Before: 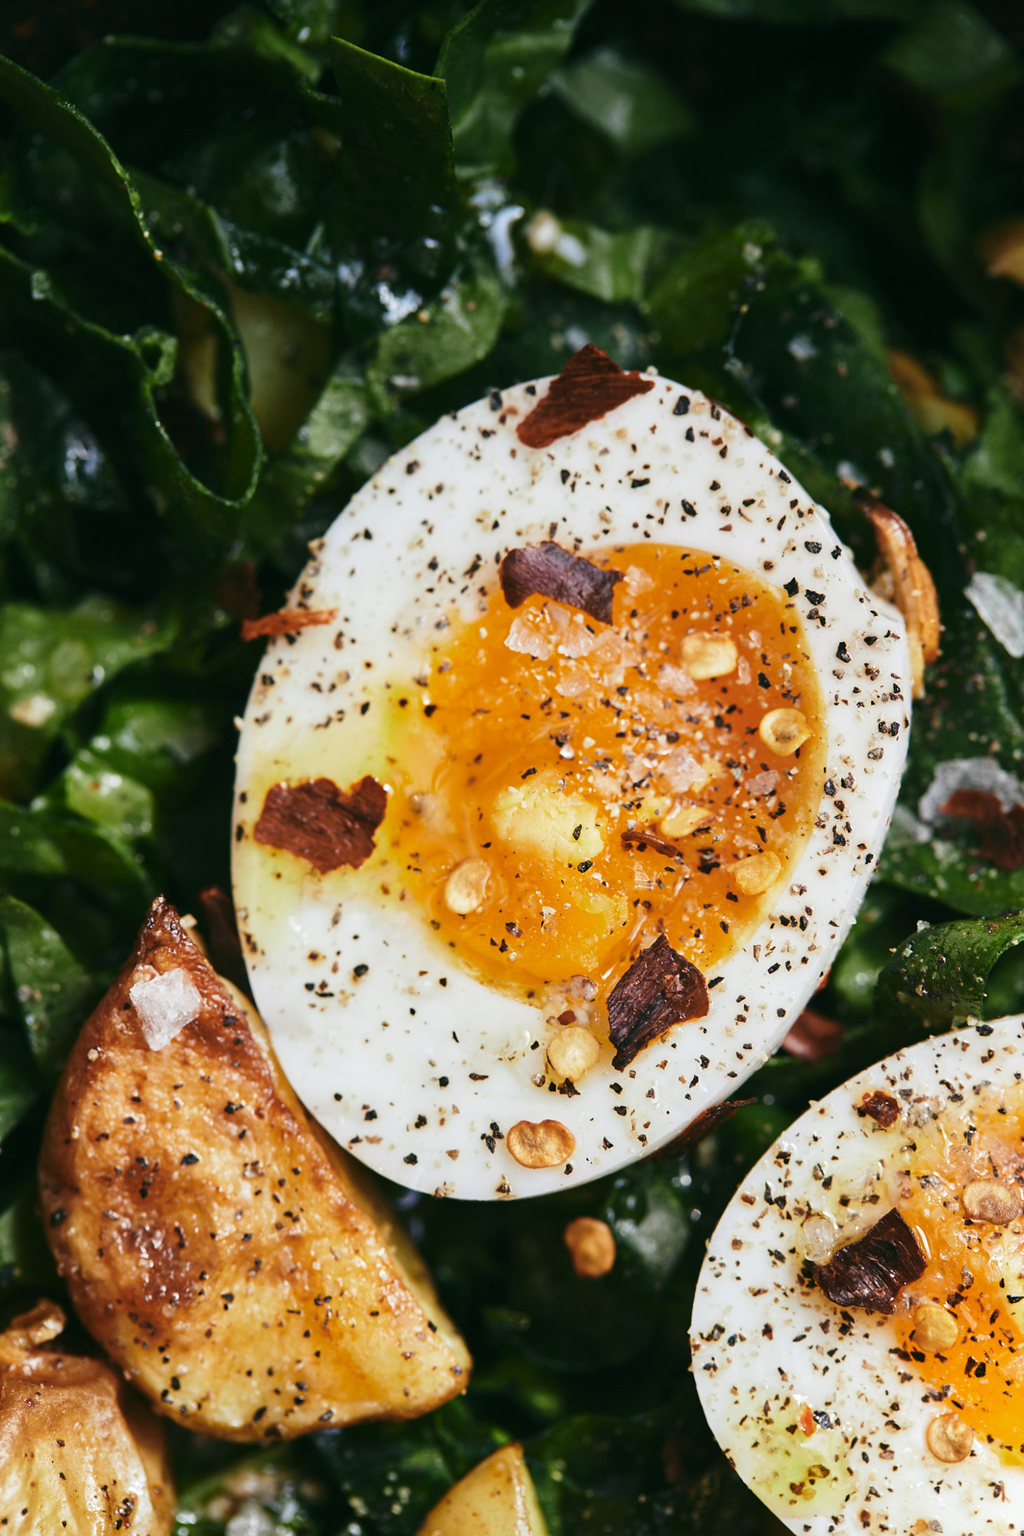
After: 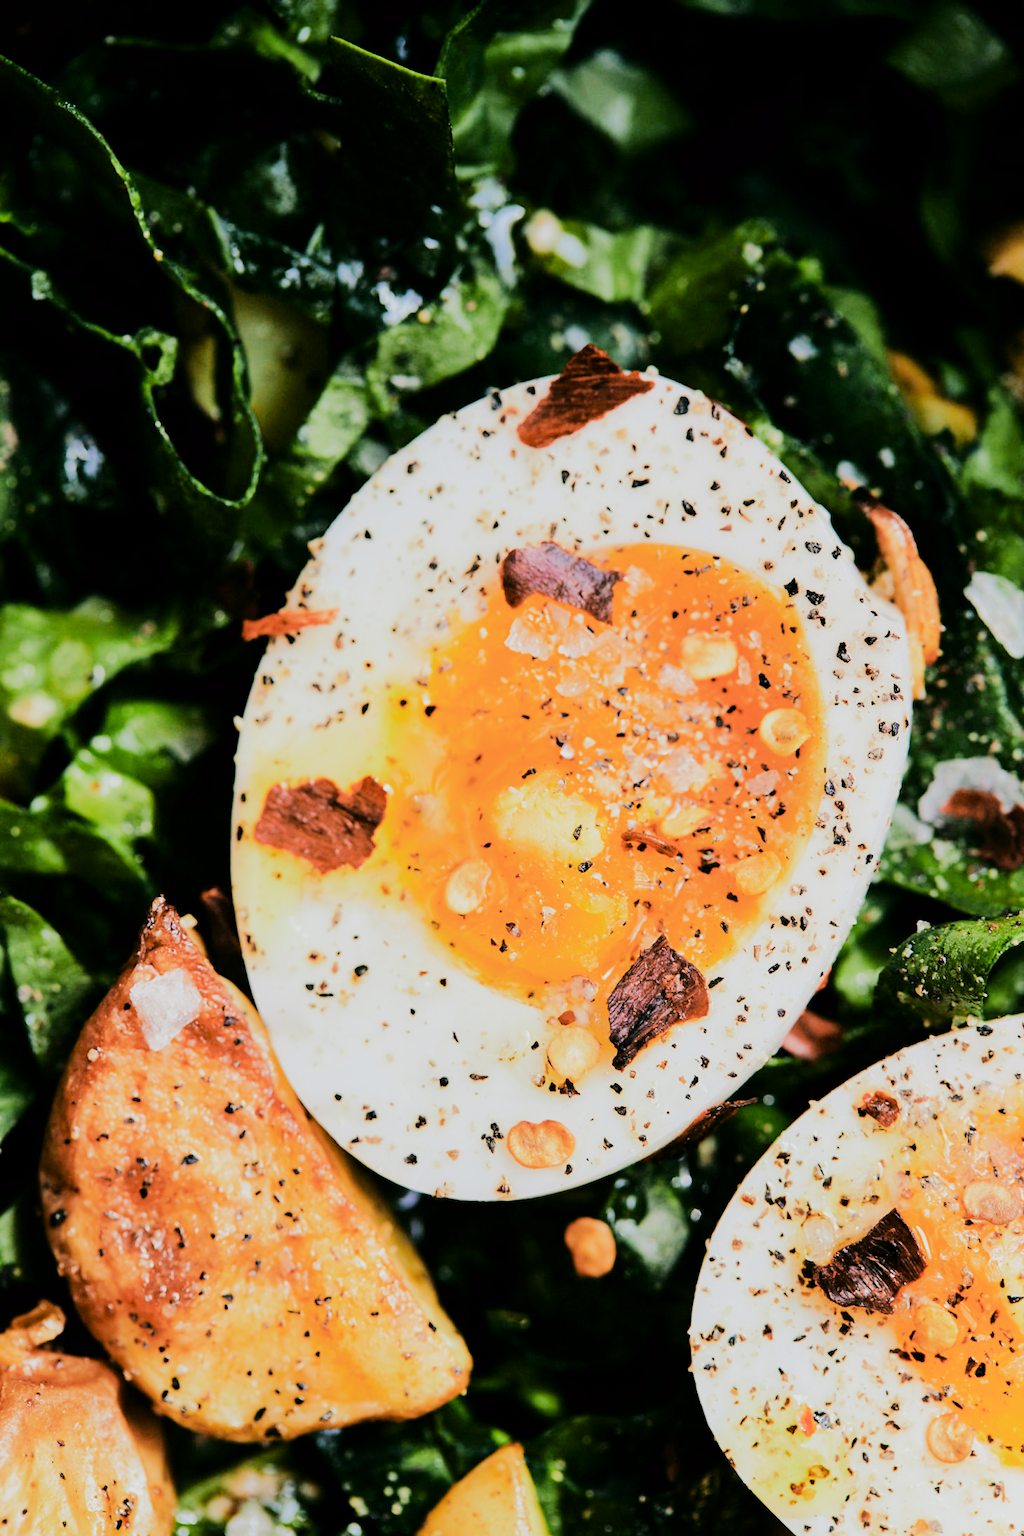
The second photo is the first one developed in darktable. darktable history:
tone equalizer: -7 EV 0.146 EV, -6 EV 0.586 EV, -5 EV 1.12 EV, -4 EV 1.35 EV, -3 EV 1.17 EV, -2 EV 0.6 EV, -1 EV 0.159 EV, edges refinement/feathering 500, mask exposure compensation -1.57 EV, preserve details no
exposure: black level correction 0.005, exposure 0.409 EV, compensate highlight preservation false
filmic rgb: black relative exposure -7.65 EV, white relative exposure 4.56 EV, hardness 3.61
